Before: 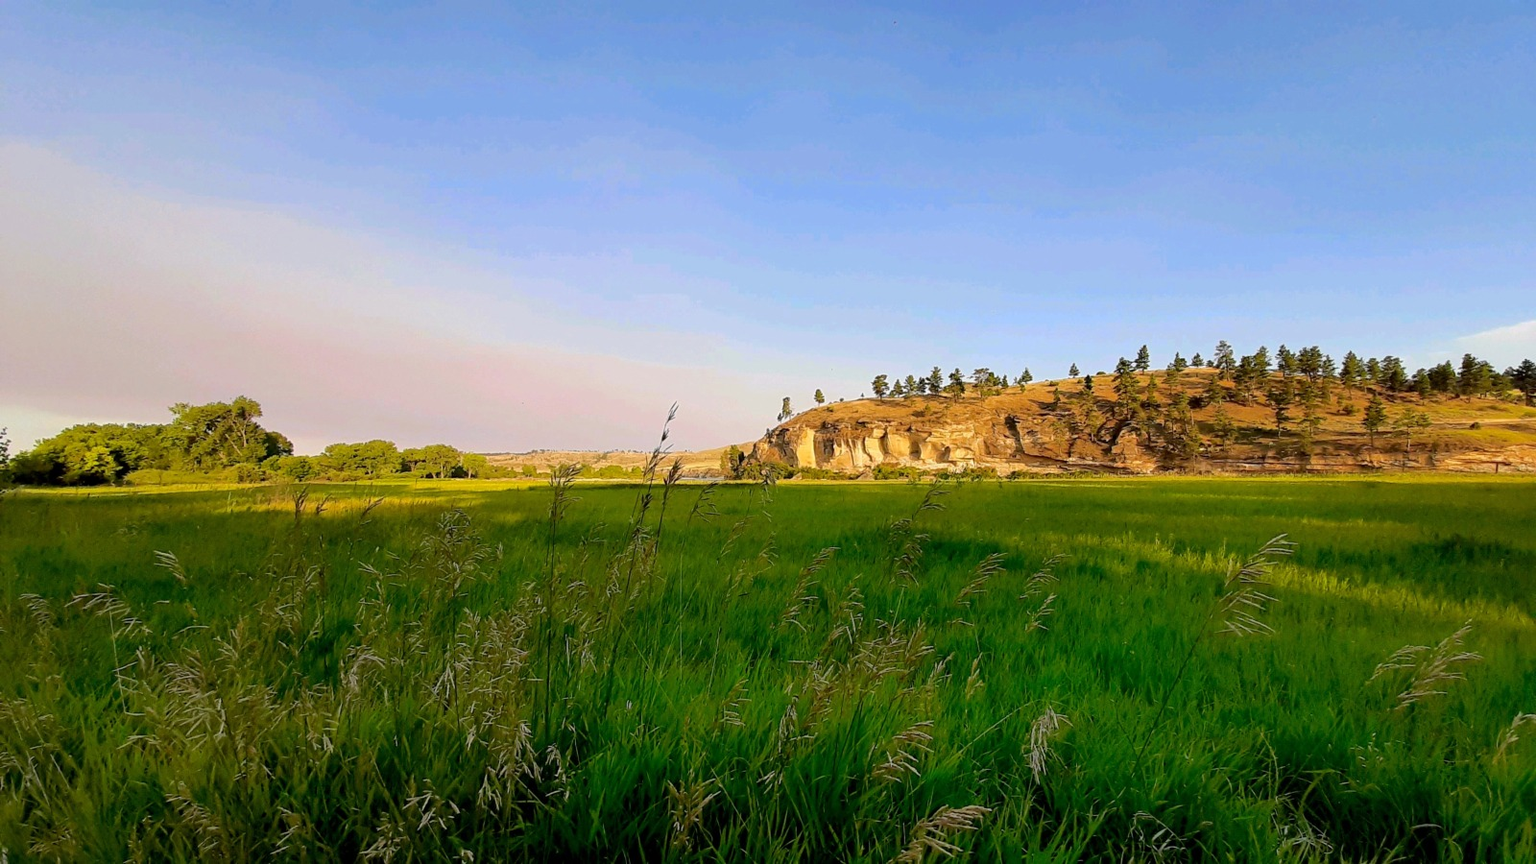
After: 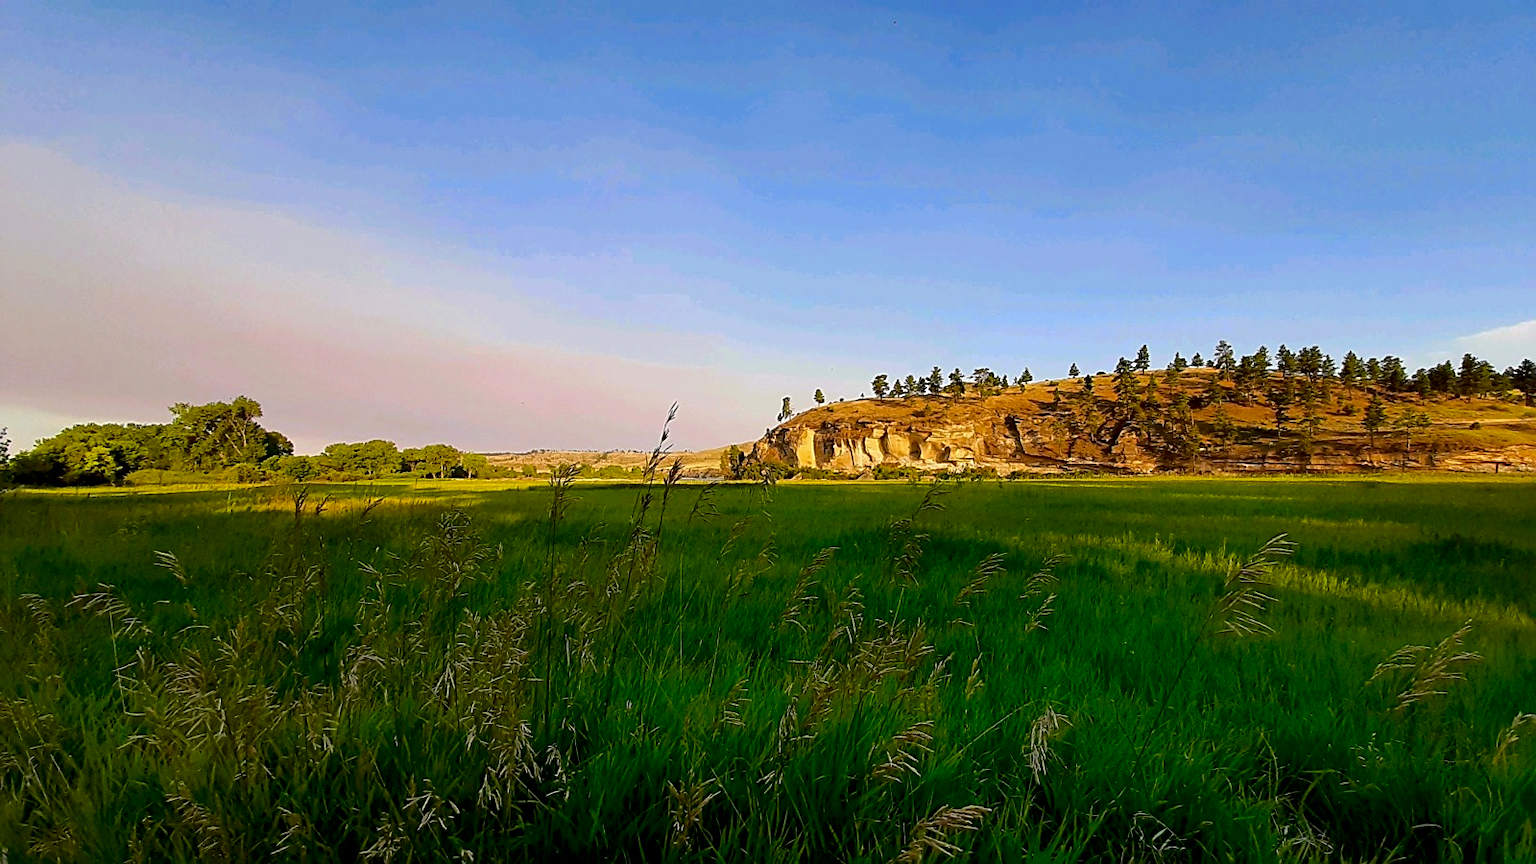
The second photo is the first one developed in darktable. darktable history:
contrast brightness saturation: contrast 0.07, brightness -0.14, saturation 0.11
sharpen: on, module defaults
